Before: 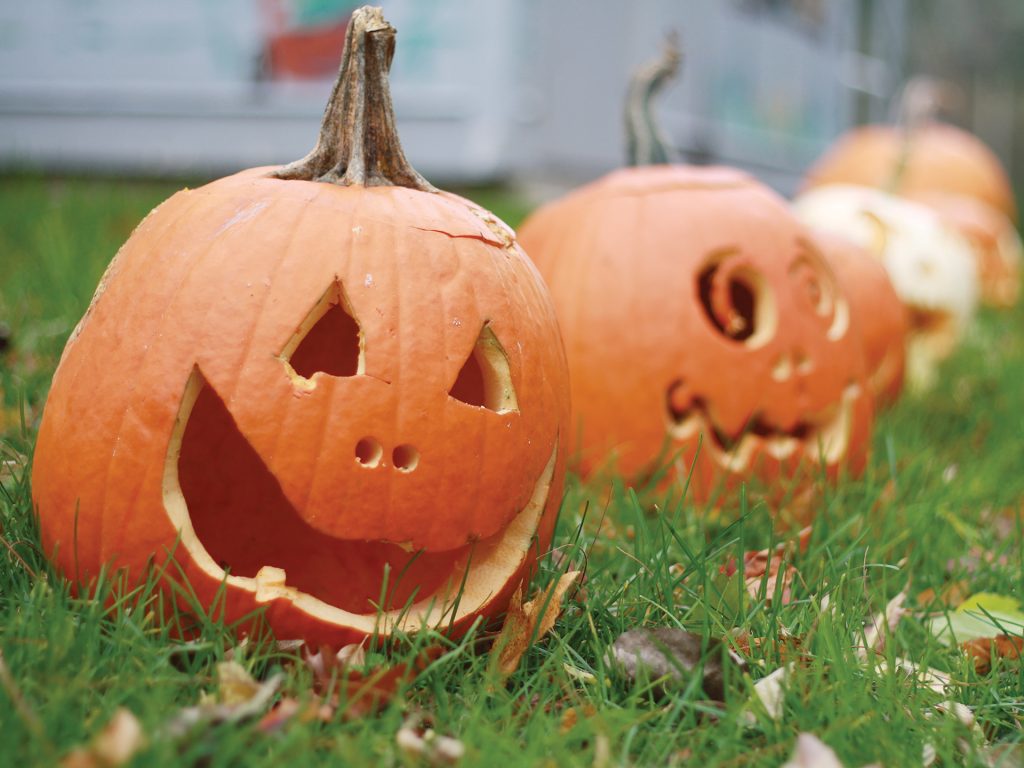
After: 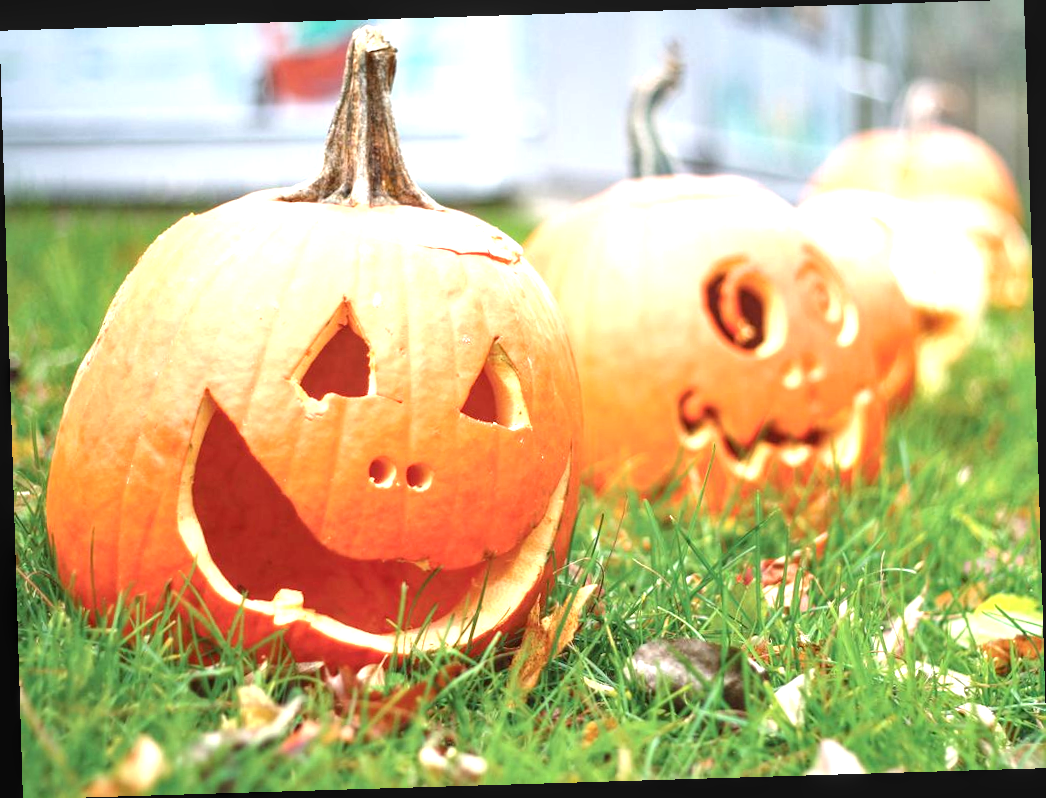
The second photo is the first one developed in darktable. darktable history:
exposure: black level correction 0, exposure 1.45 EV, compensate exposure bias true, compensate highlight preservation false
rotate and perspective: rotation -1.75°, automatic cropping off
local contrast: on, module defaults
